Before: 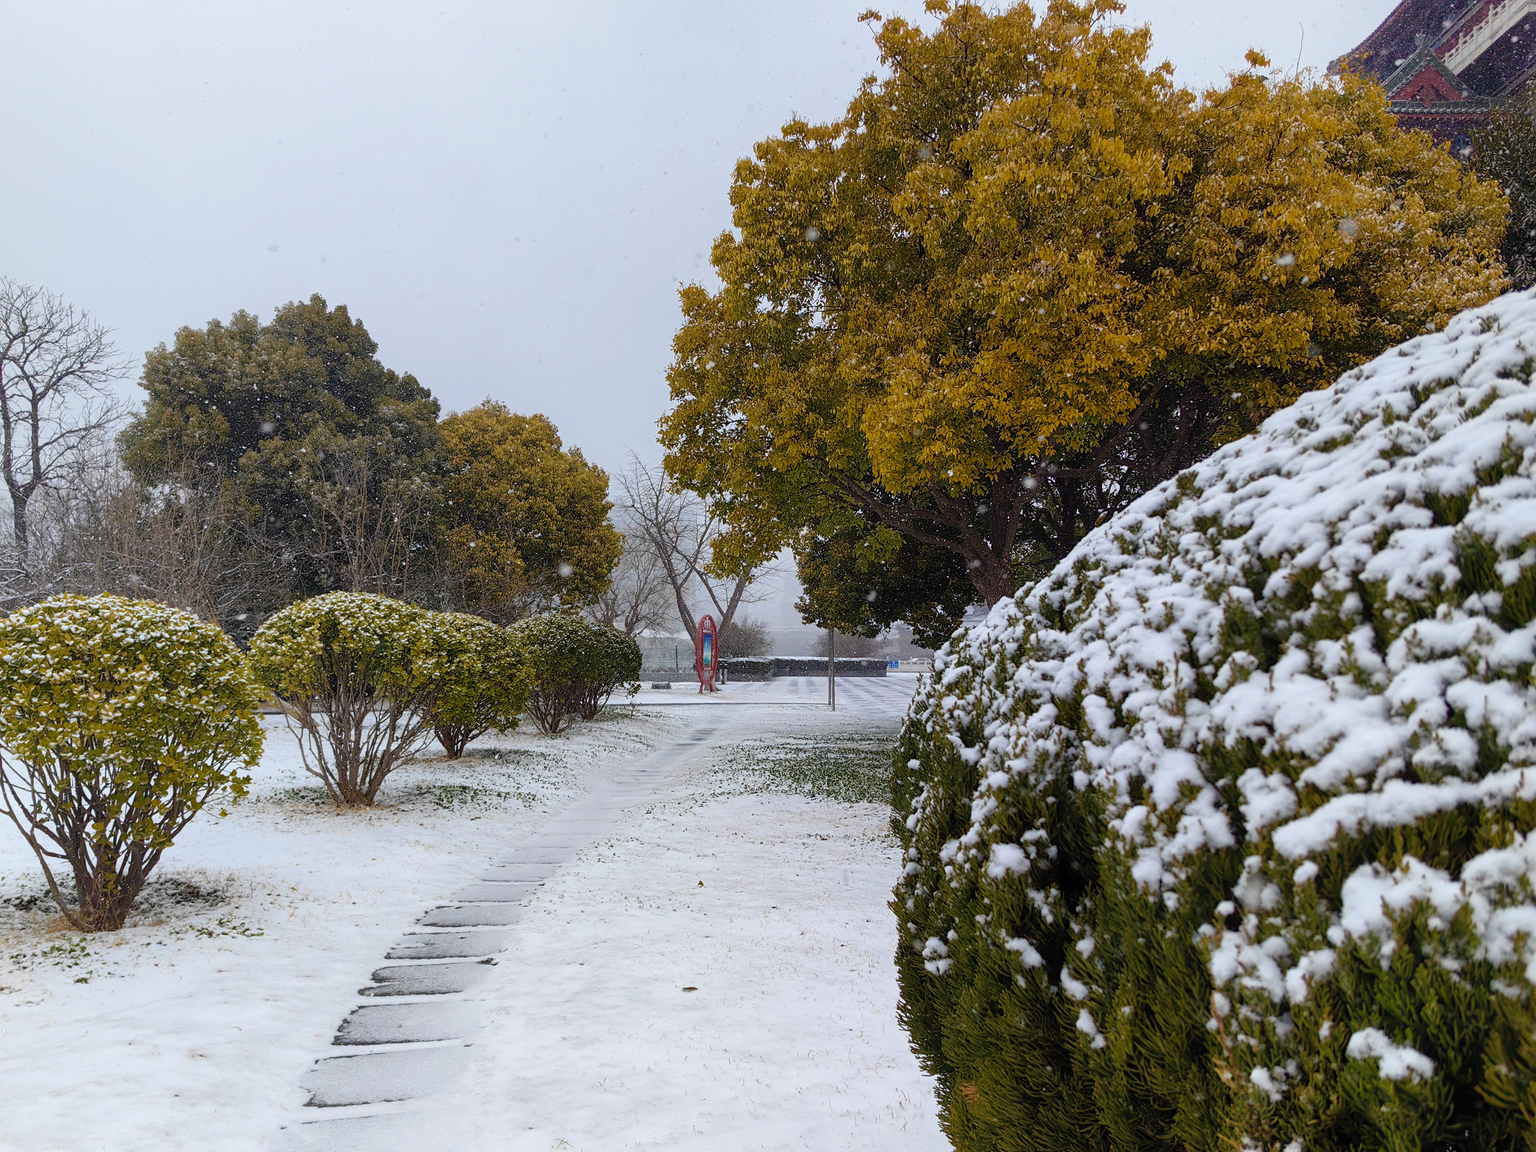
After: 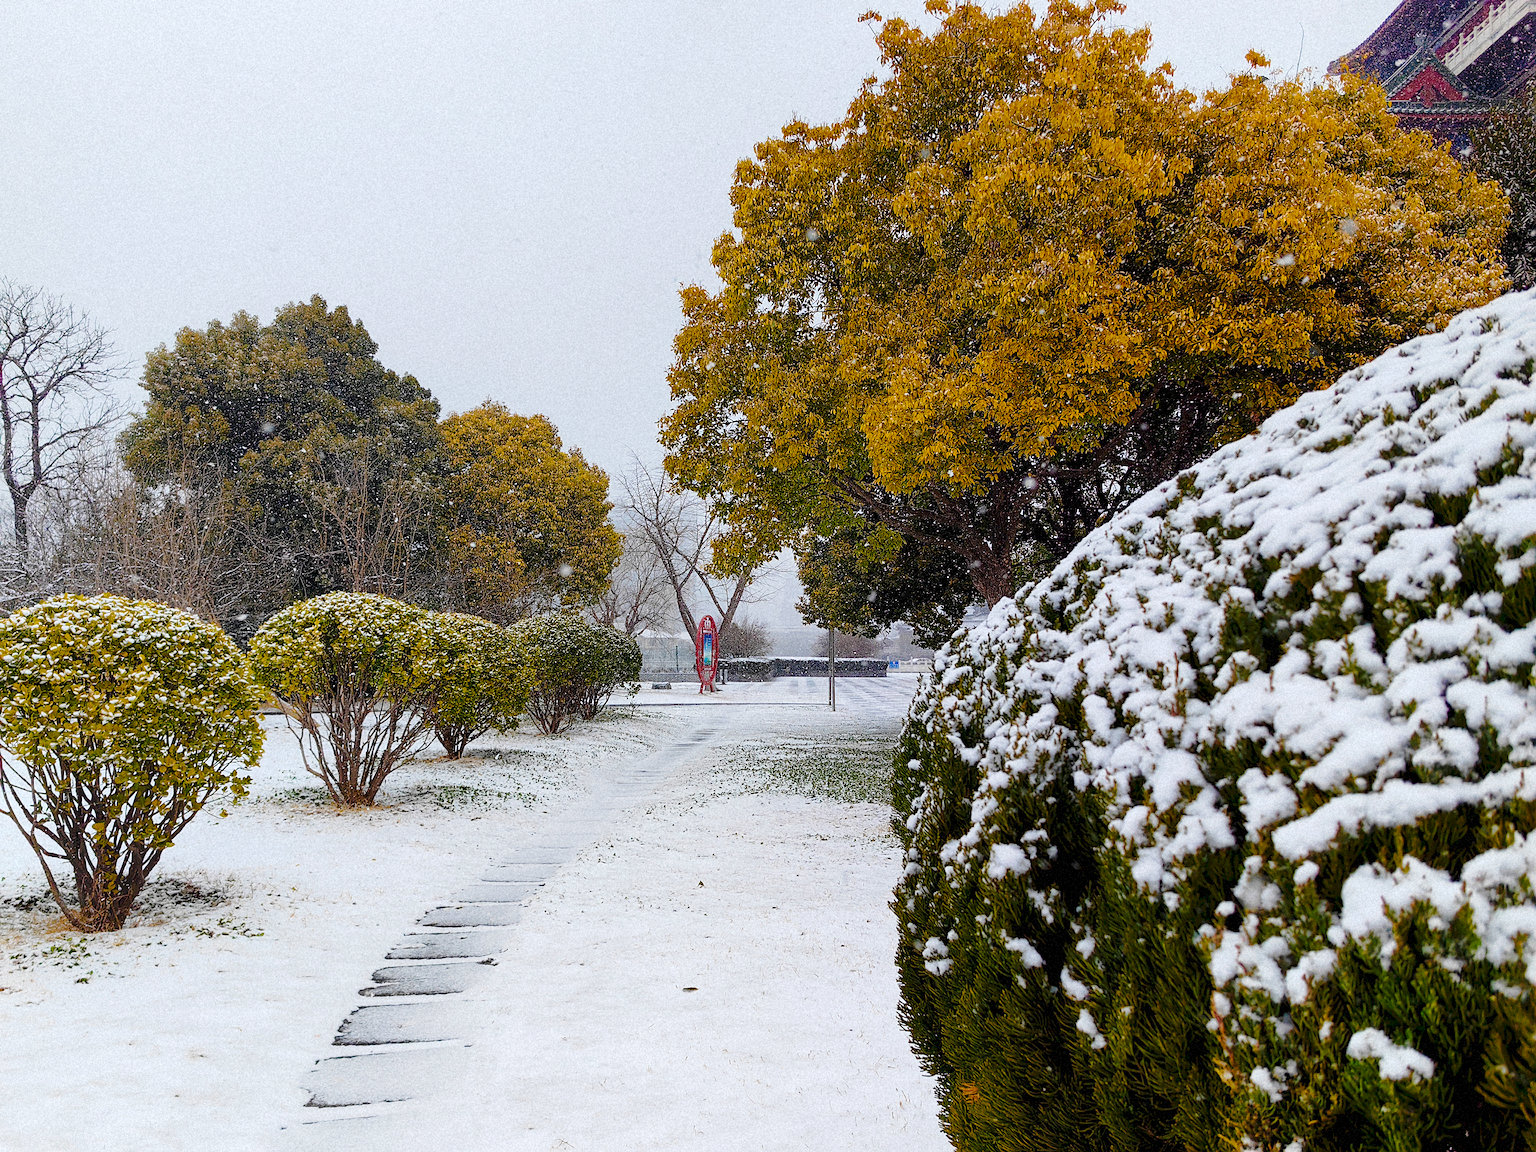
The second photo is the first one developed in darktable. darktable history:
exposure: black level correction 0.01, exposure 0.014 EV, compensate highlight preservation false
grain: mid-tones bias 0%
tone curve: curves: ch0 [(0, 0) (0.003, 0.085) (0.011, 0.086) (0.025, 0.086) (0.044, 0.088) (0.069, 0.093) (0.1, 0.102) (0.136, 0.12) (0.177, 0.157) (0.224, 0.203) (0.277, 0.277) (0.335, 0.36) (0.399, 0.463) (0.468, 0.559) (0.543, 0.626) (0.623, 0.703) (0.709, 0.789) (0.801, 0.869) (0.898, 0.927) (1, 1)], preserve colors none
sharpen: on, module defaults
